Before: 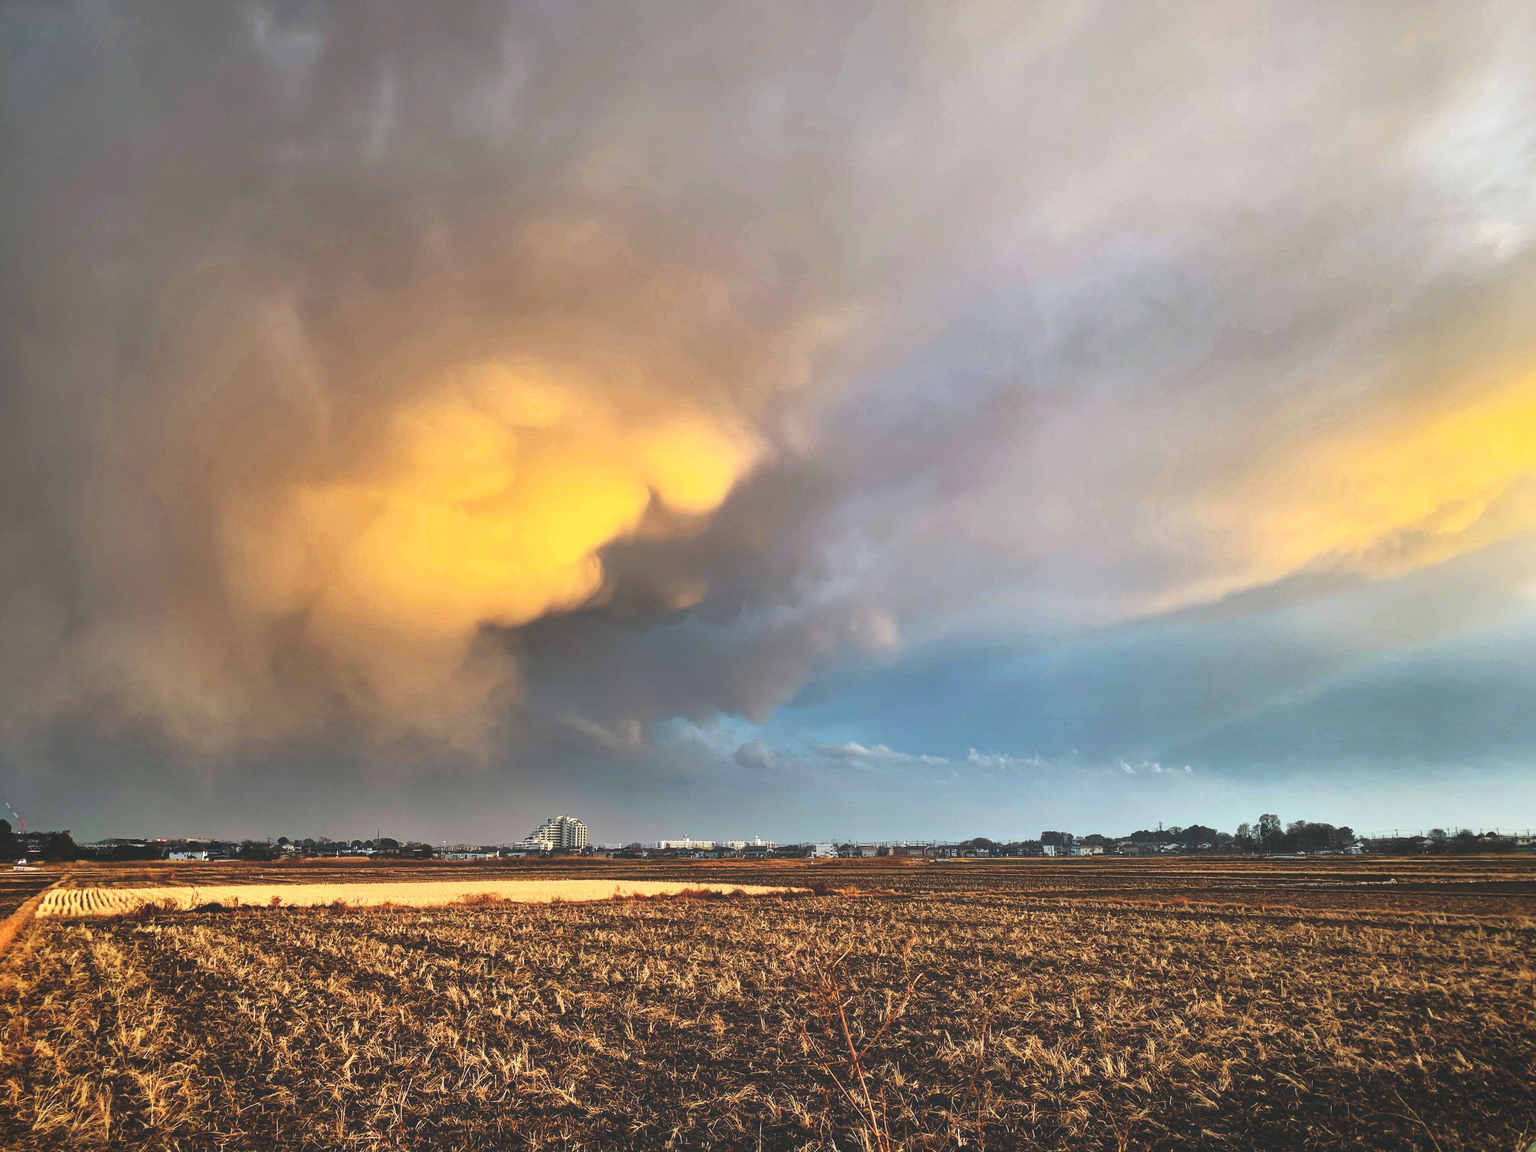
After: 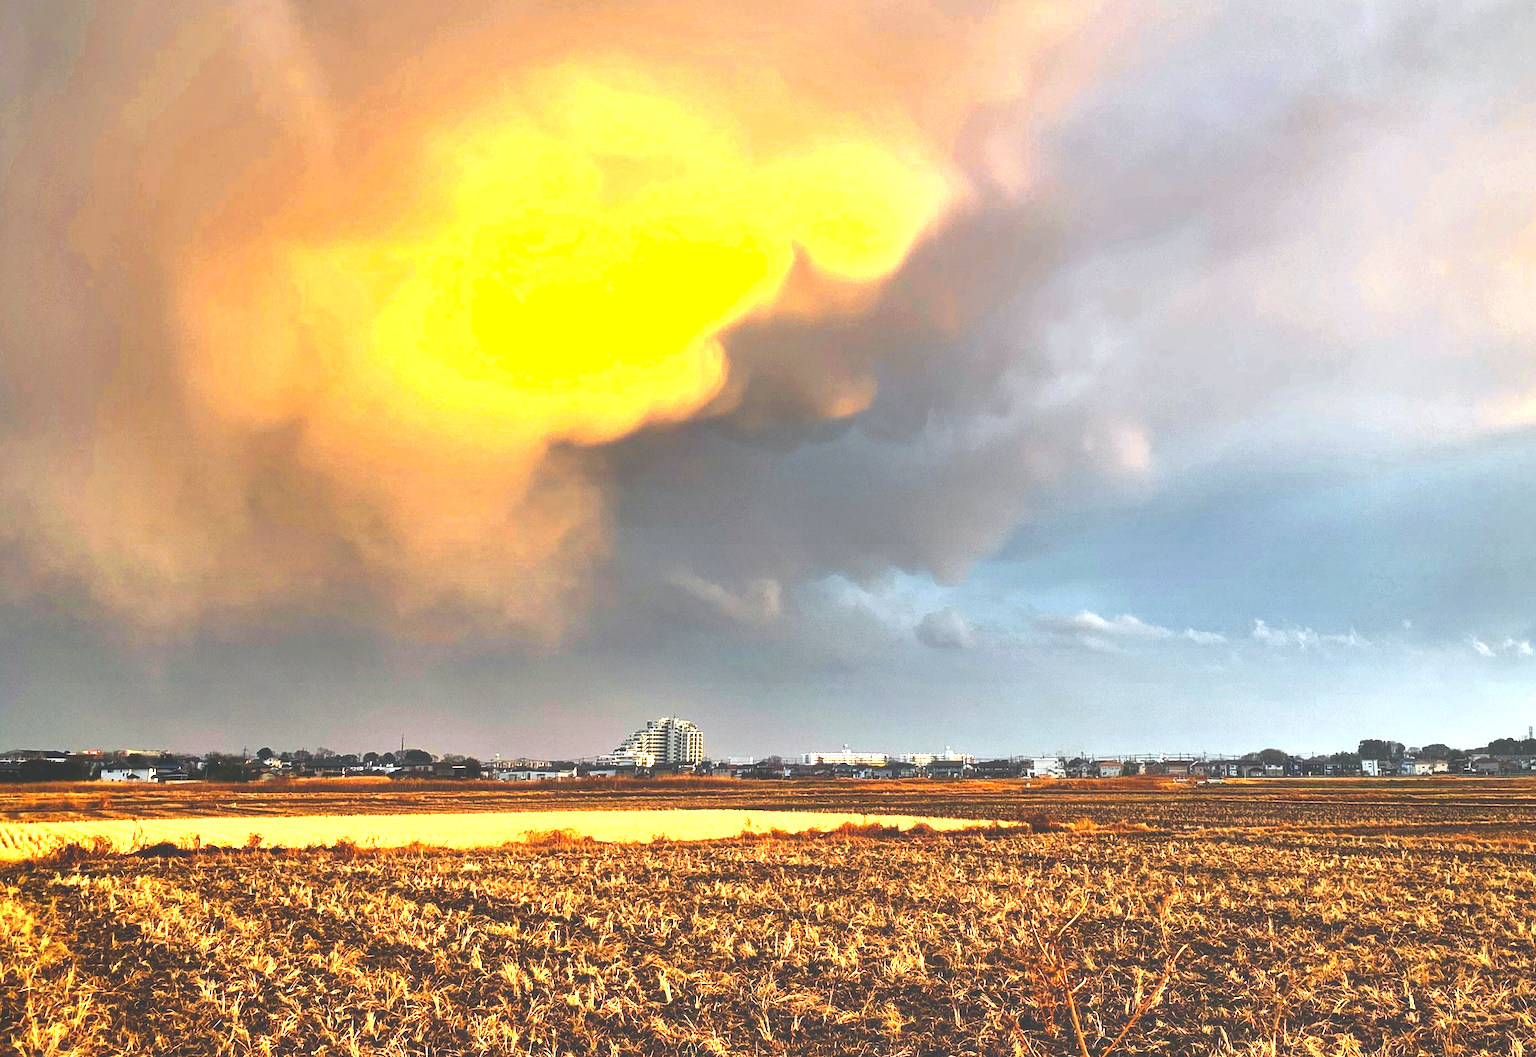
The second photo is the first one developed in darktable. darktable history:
color zones: curves: ch0 [(0, 0.511) (0.143, 0.531) (0.286, 0.56) (0.429, 0.5) (0.571, 0.5) (0.714, 0.5) (0.857, 0.5) (1, 0.5)]; ch1 [(0, 0.525) (0.143, 0.705) (0.286, 0.715) (0.429, 0.35) (0.571, 0.35) (0.714, 0.35) (0.857, 0.4) (1, 0.4)]; ch2 [(0, 0.572) (0.143, 0.512) (0.286, 0.473) (0.429, 0.45) (0.571, 0.5) (0.714, 0.5) (0.857, 0.518) (1, 0.518)]
exposure: exposure 0.785 EV, compensate highlight preservation false
crop: left 6.488%, top 27.668%, right 24.183%, bottom 8.656%
